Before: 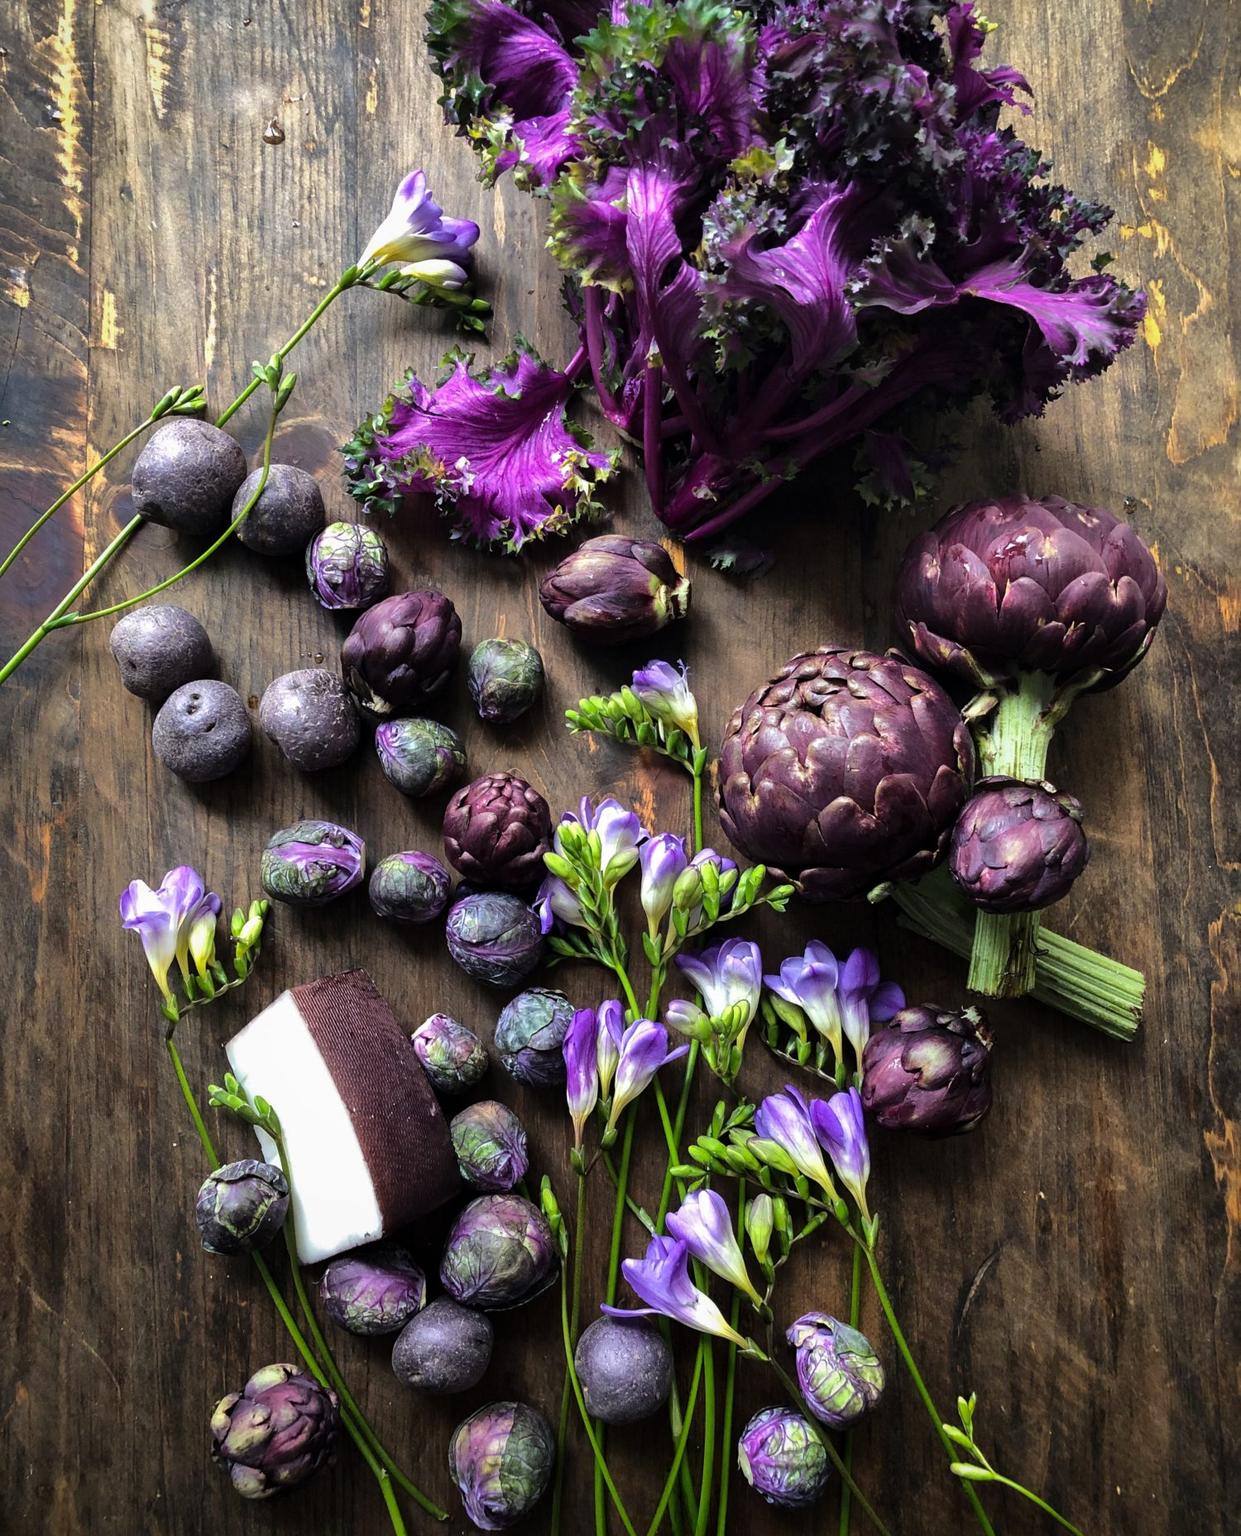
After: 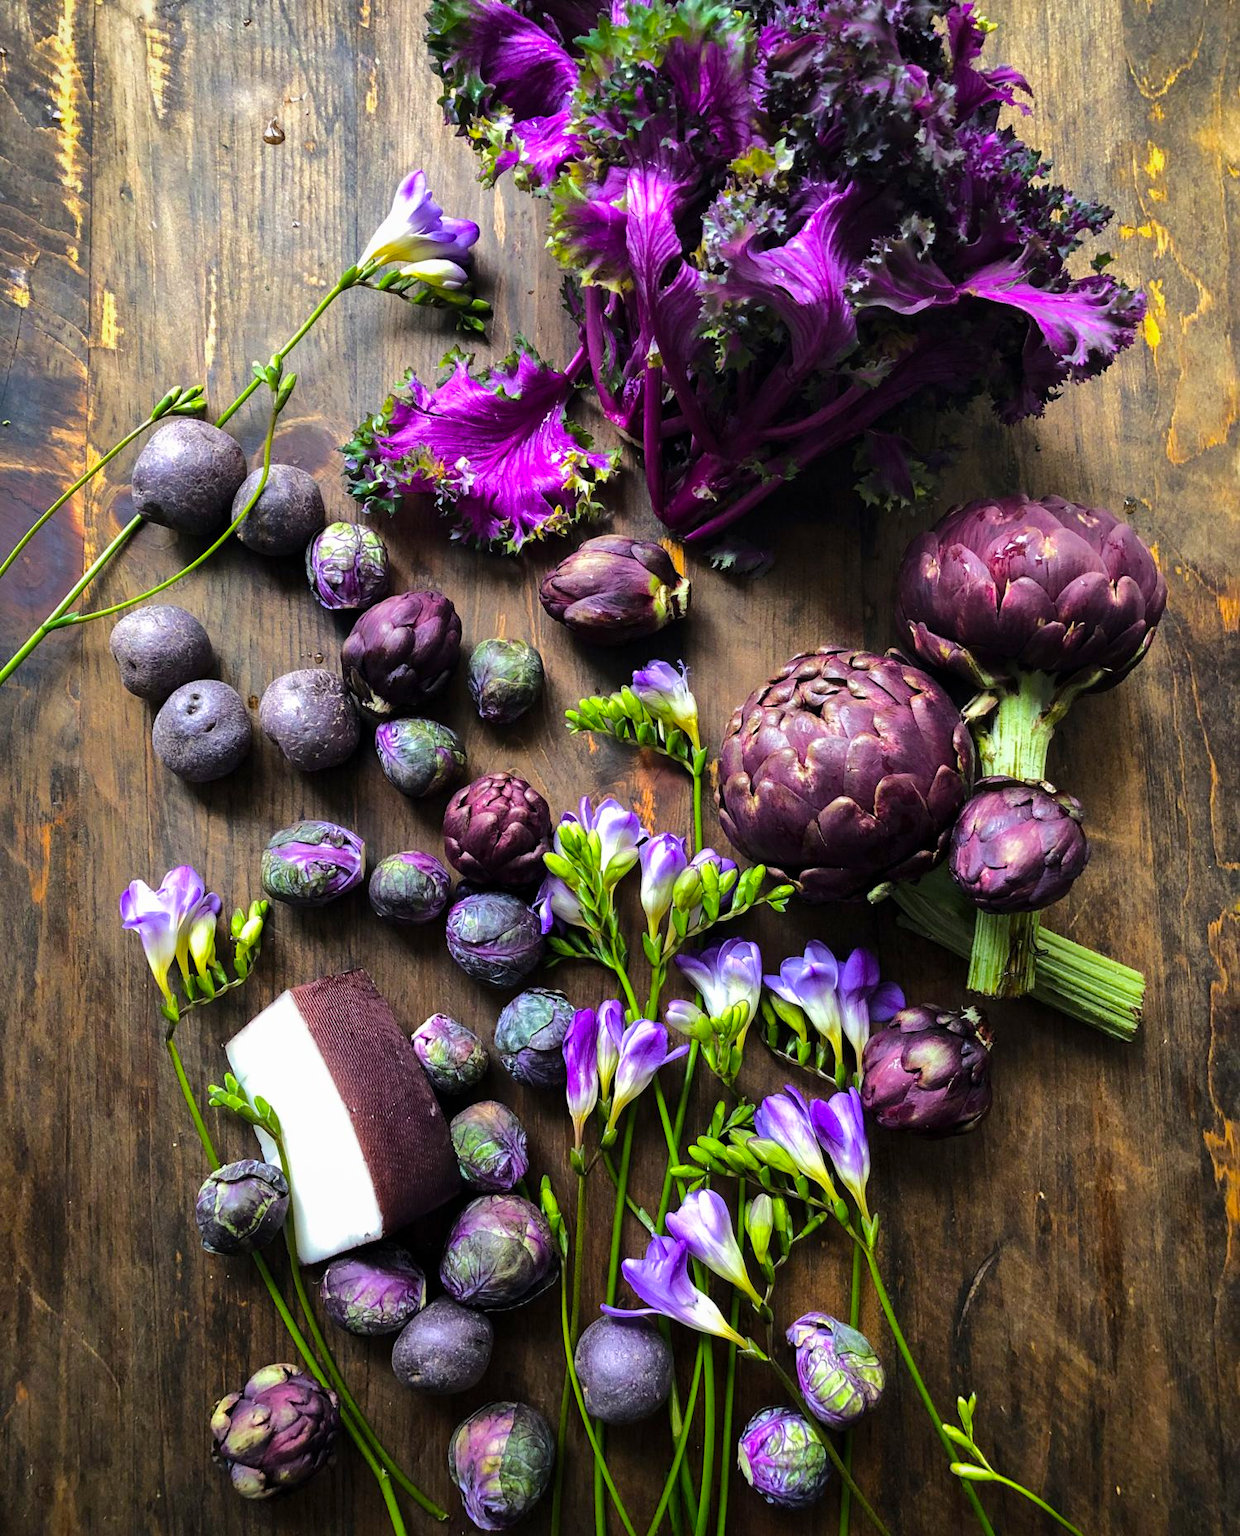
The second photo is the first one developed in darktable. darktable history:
color balance rgb: perceptual saturation grading › global saturation 25%, perceptual brilliance grading › mid-tones 10%, perceptual brilliance grading › shadows 15%, global vibrance 20%
shadows and highlights: shadows 0, highlights 40
